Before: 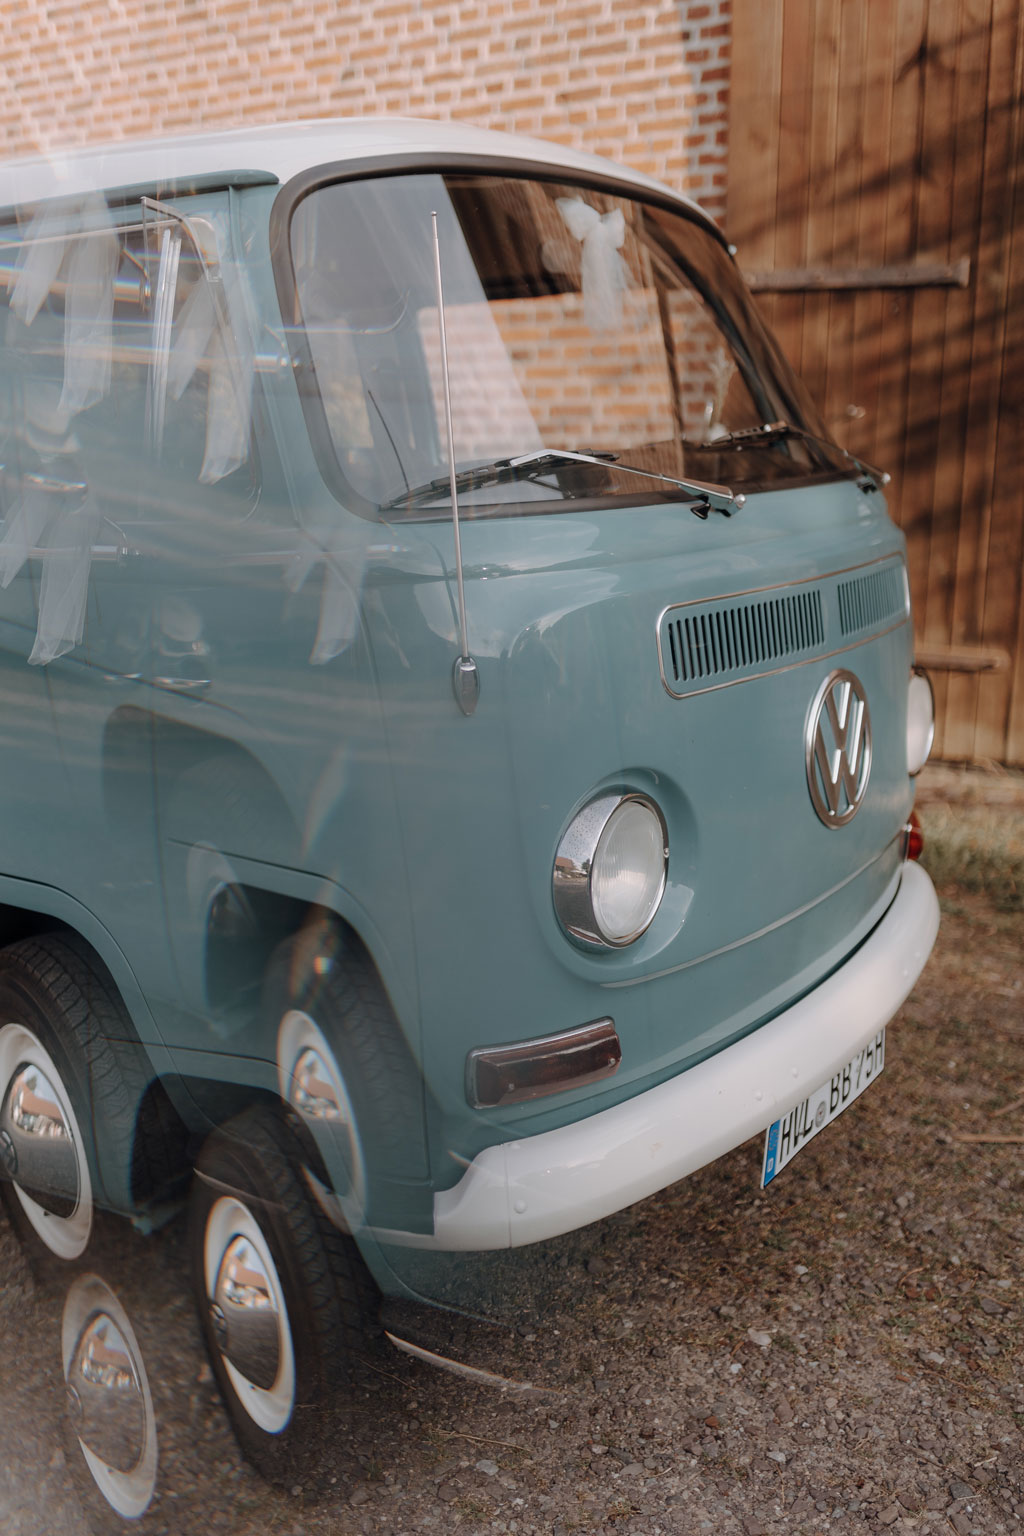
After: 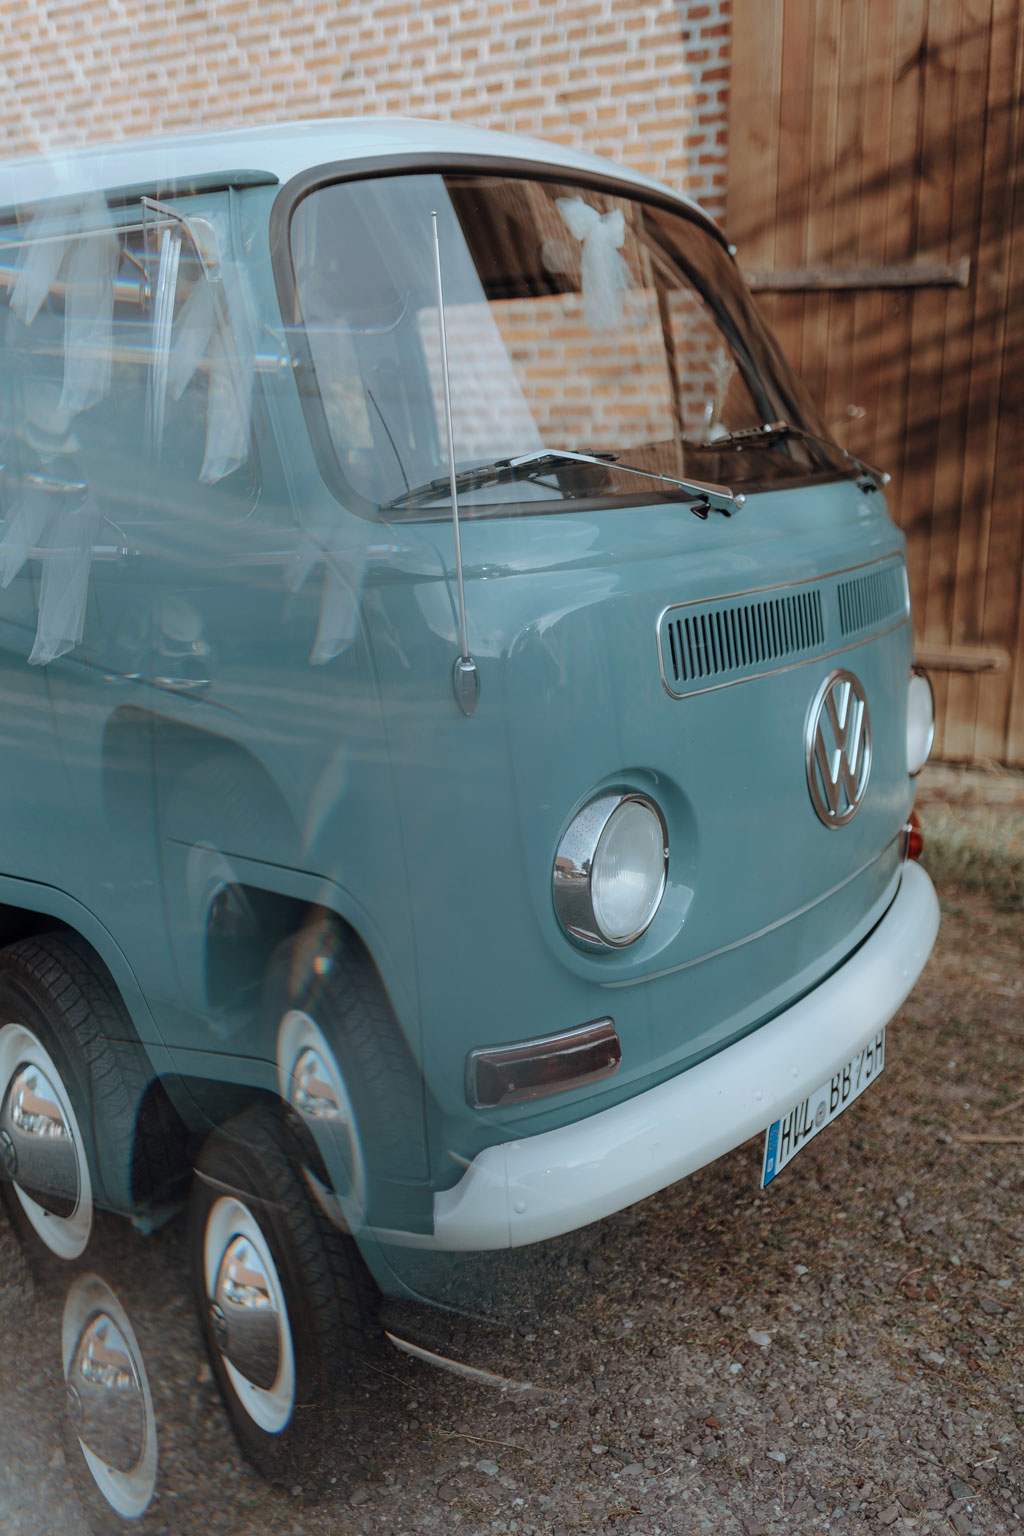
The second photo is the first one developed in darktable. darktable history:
color correction: highlights a* -10.25, highlights b* -10.21
